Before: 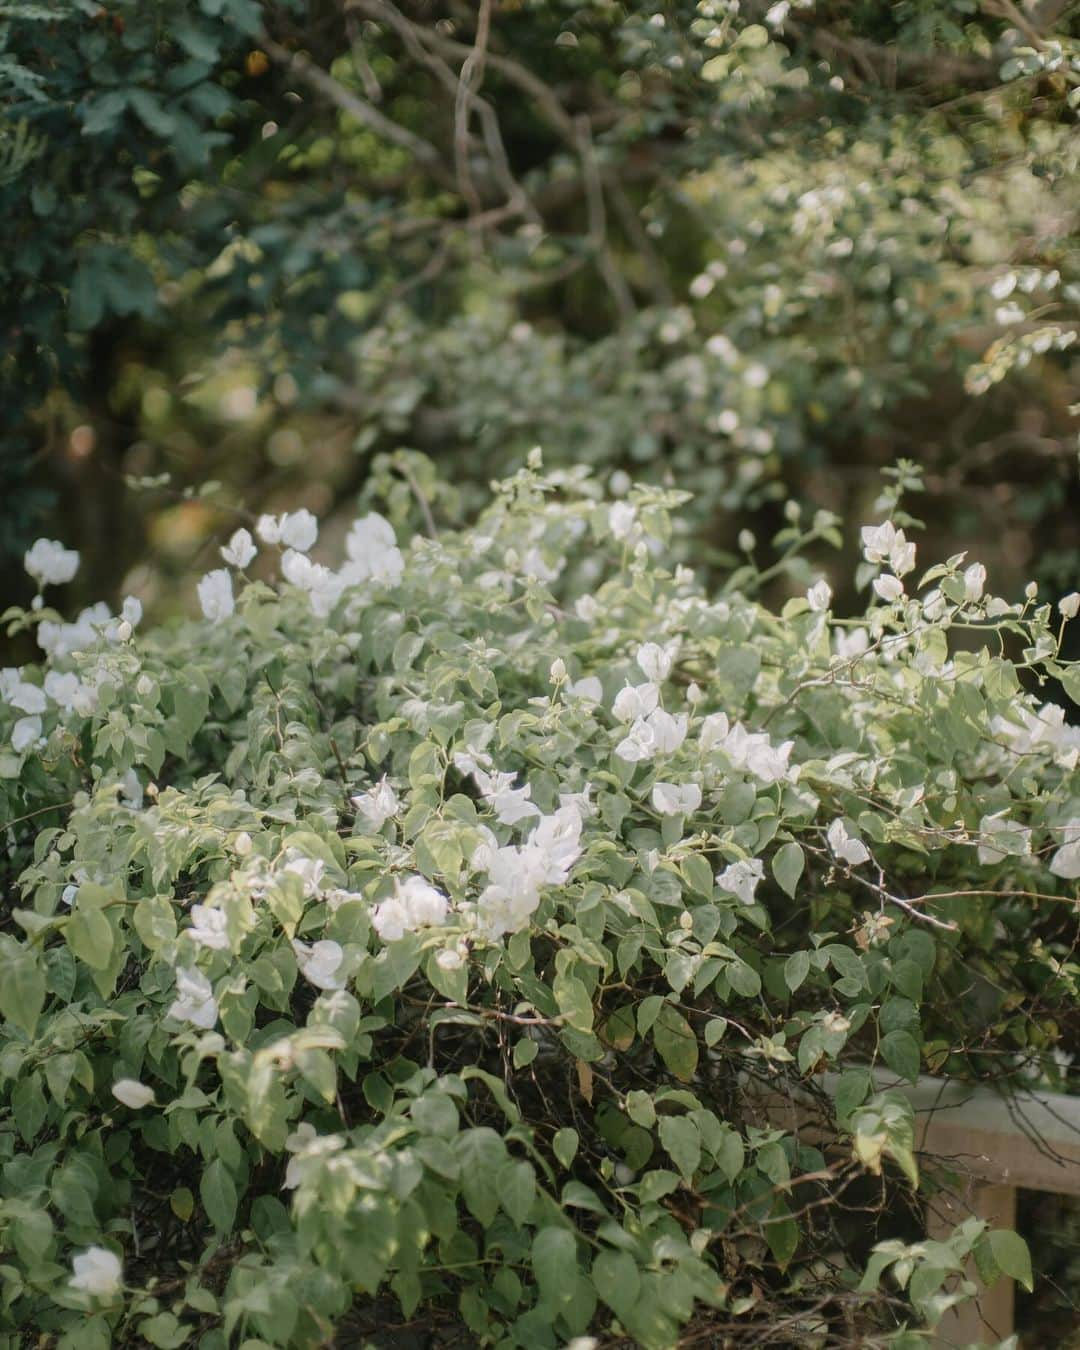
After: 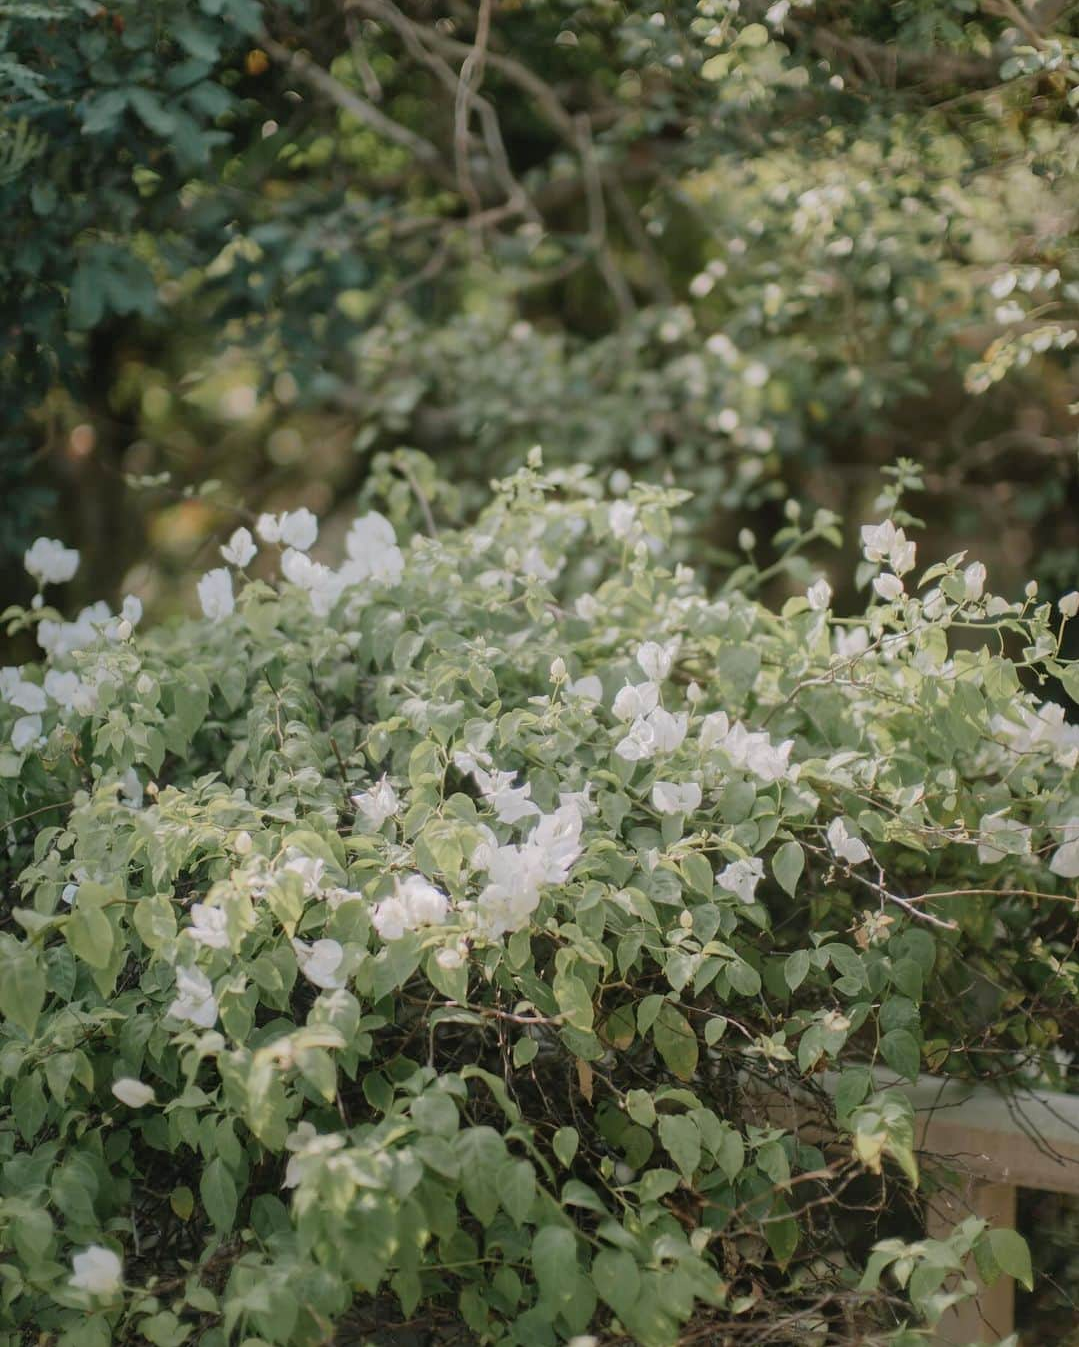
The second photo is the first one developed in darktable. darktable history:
shadows and highlights: shadows 39.63, highlights -59.75
crop: top 0.119%, bottom 0.096%
